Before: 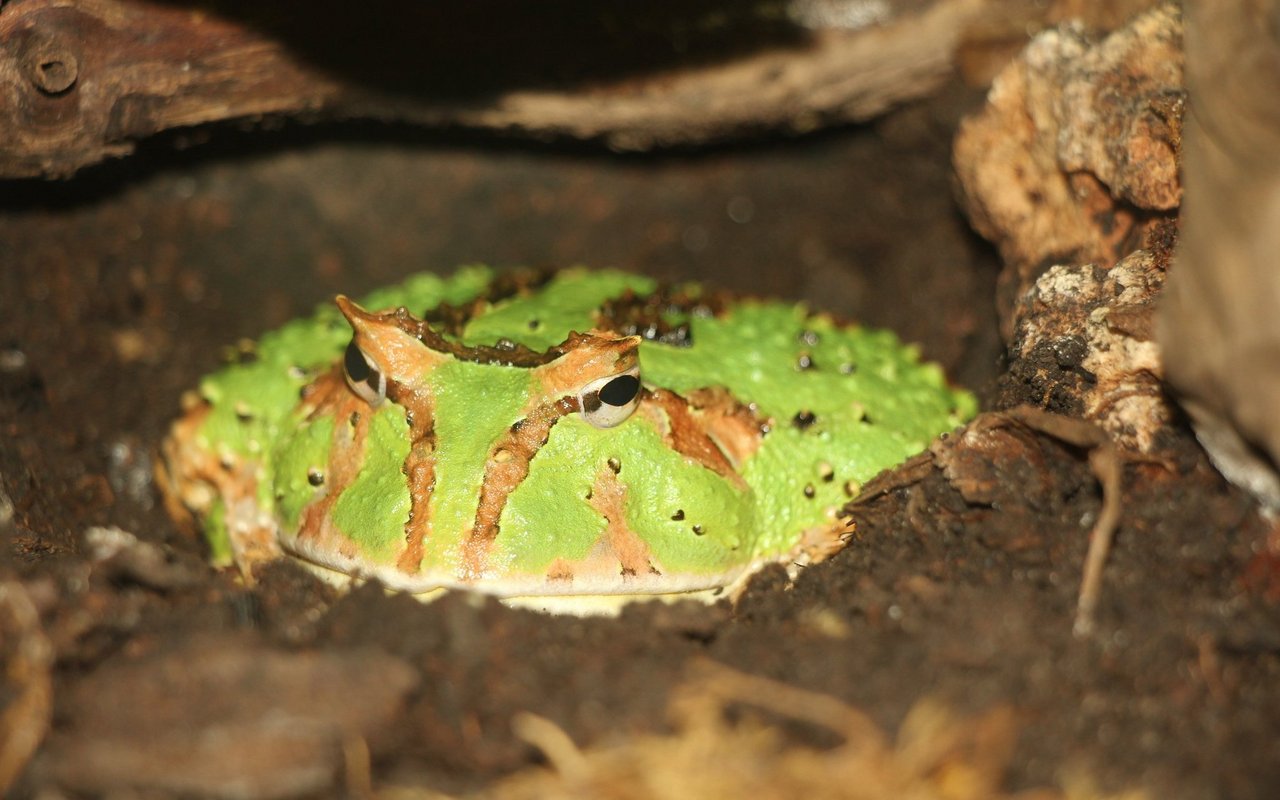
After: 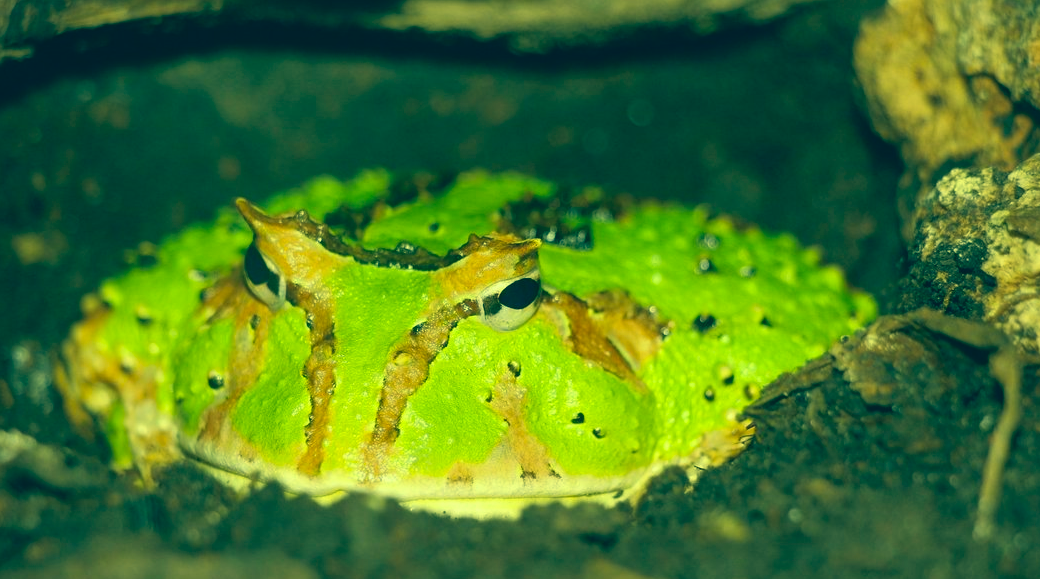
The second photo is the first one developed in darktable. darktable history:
crop: left 7.867%, top 12.171%, right 10.102%, bottom 15.406%
color correction: highlights a* -16.22, highlights b* 39.85, shadows a* -39.42, shadows b* -25.73
